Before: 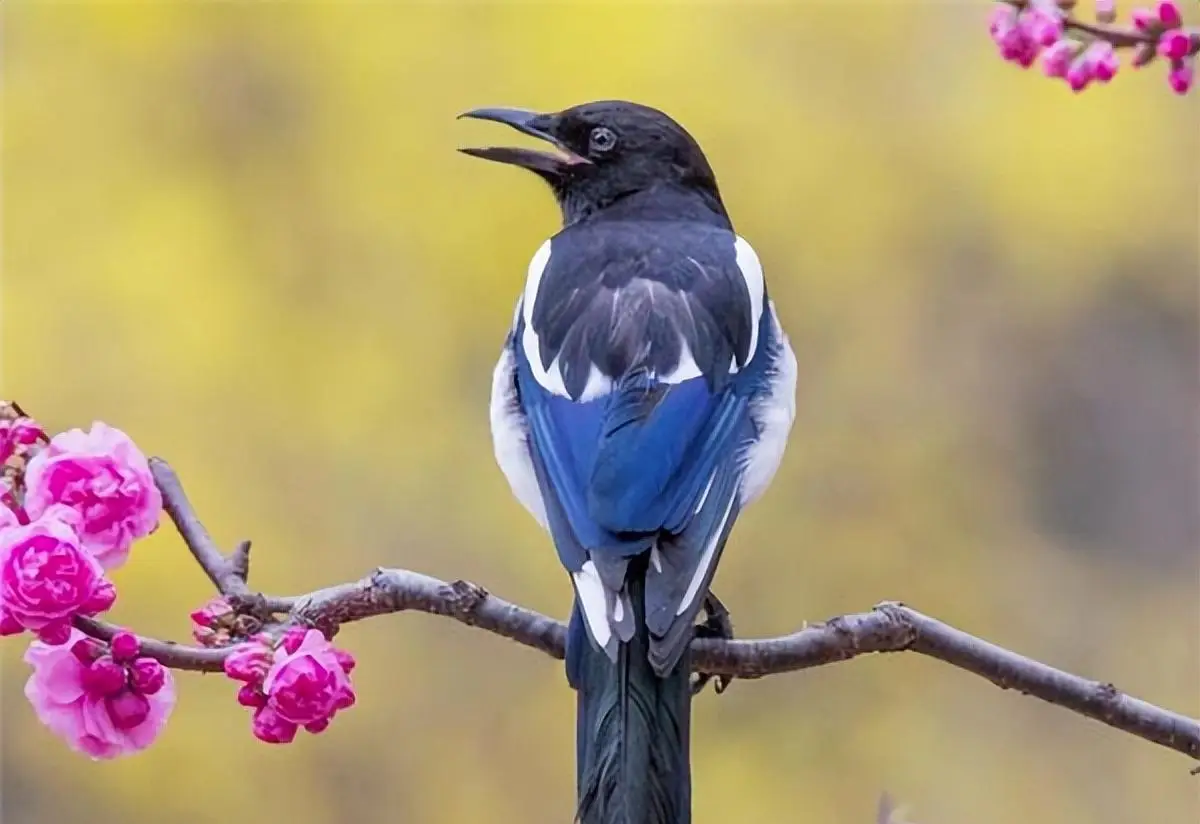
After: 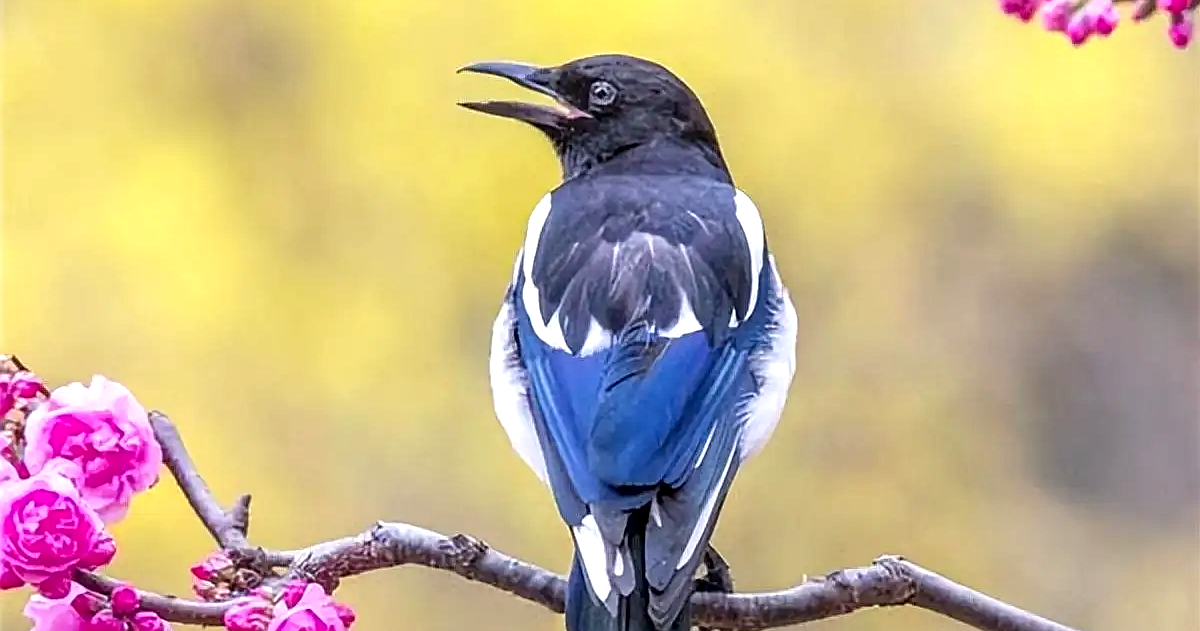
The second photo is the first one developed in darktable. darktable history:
crop: top 5.667%, bottom 17.637%
exposure: exposure 0.507 EV, compensate highlight preservation false
sharpen: on, module defaults
local contrast: on, module defaults
